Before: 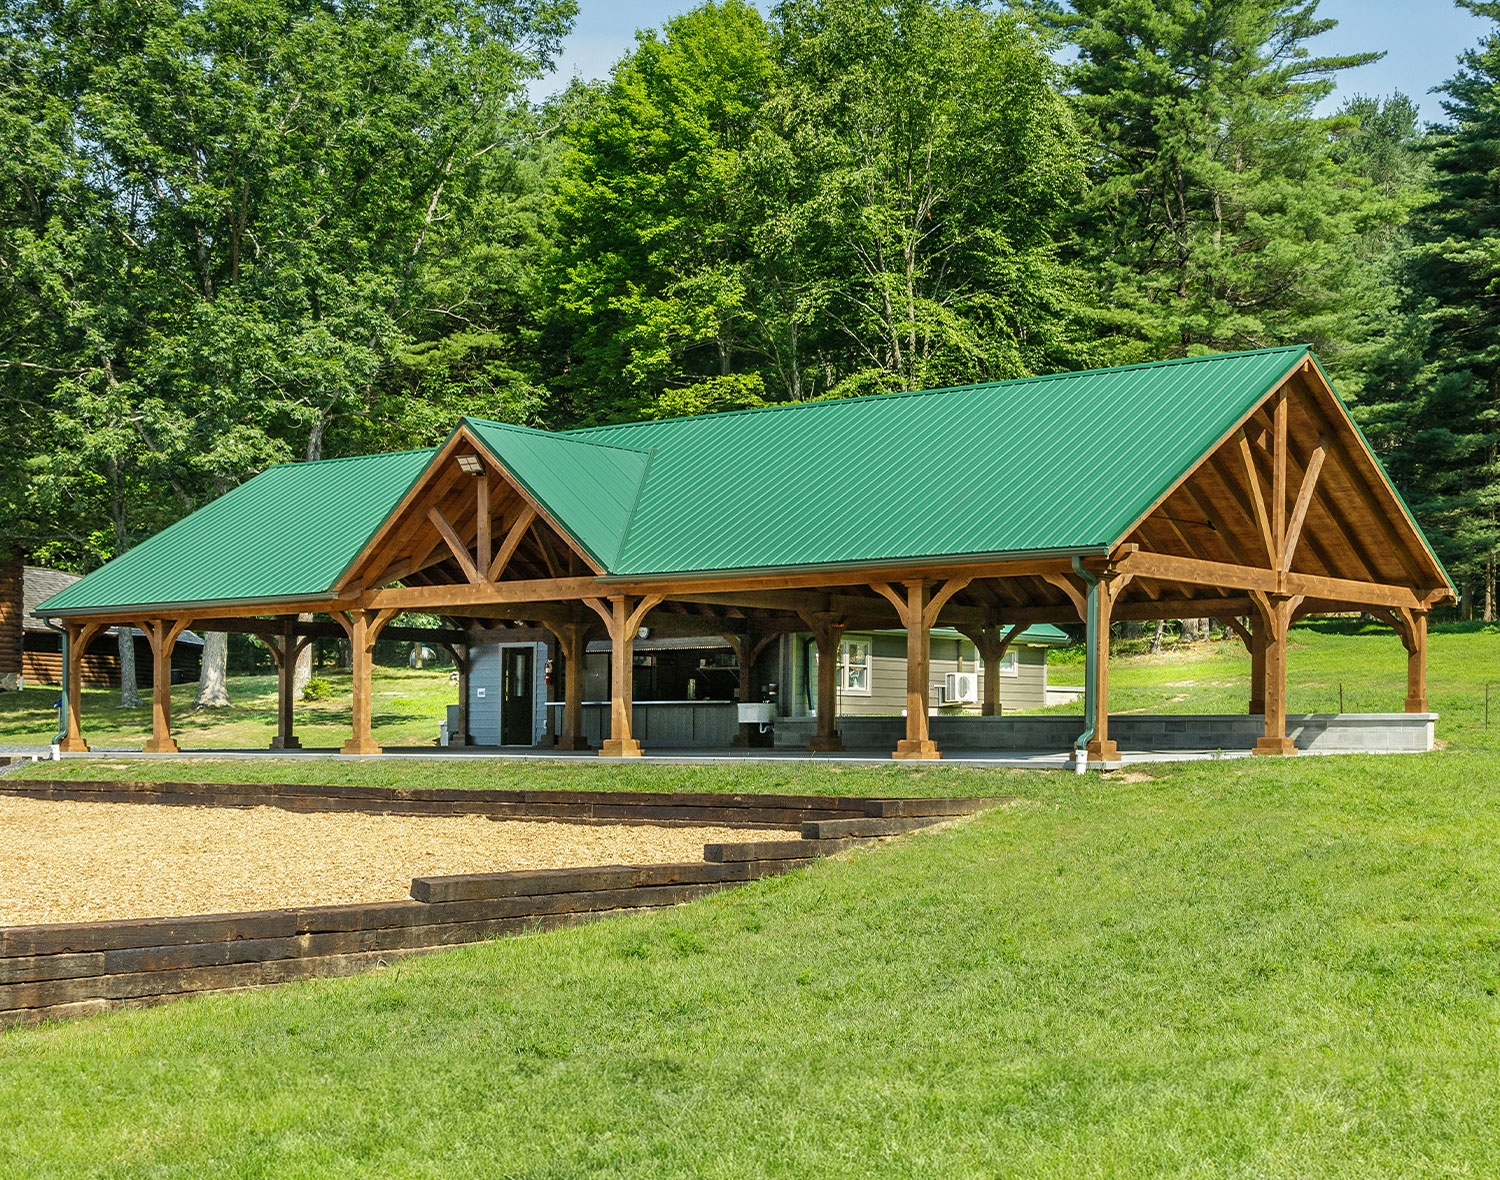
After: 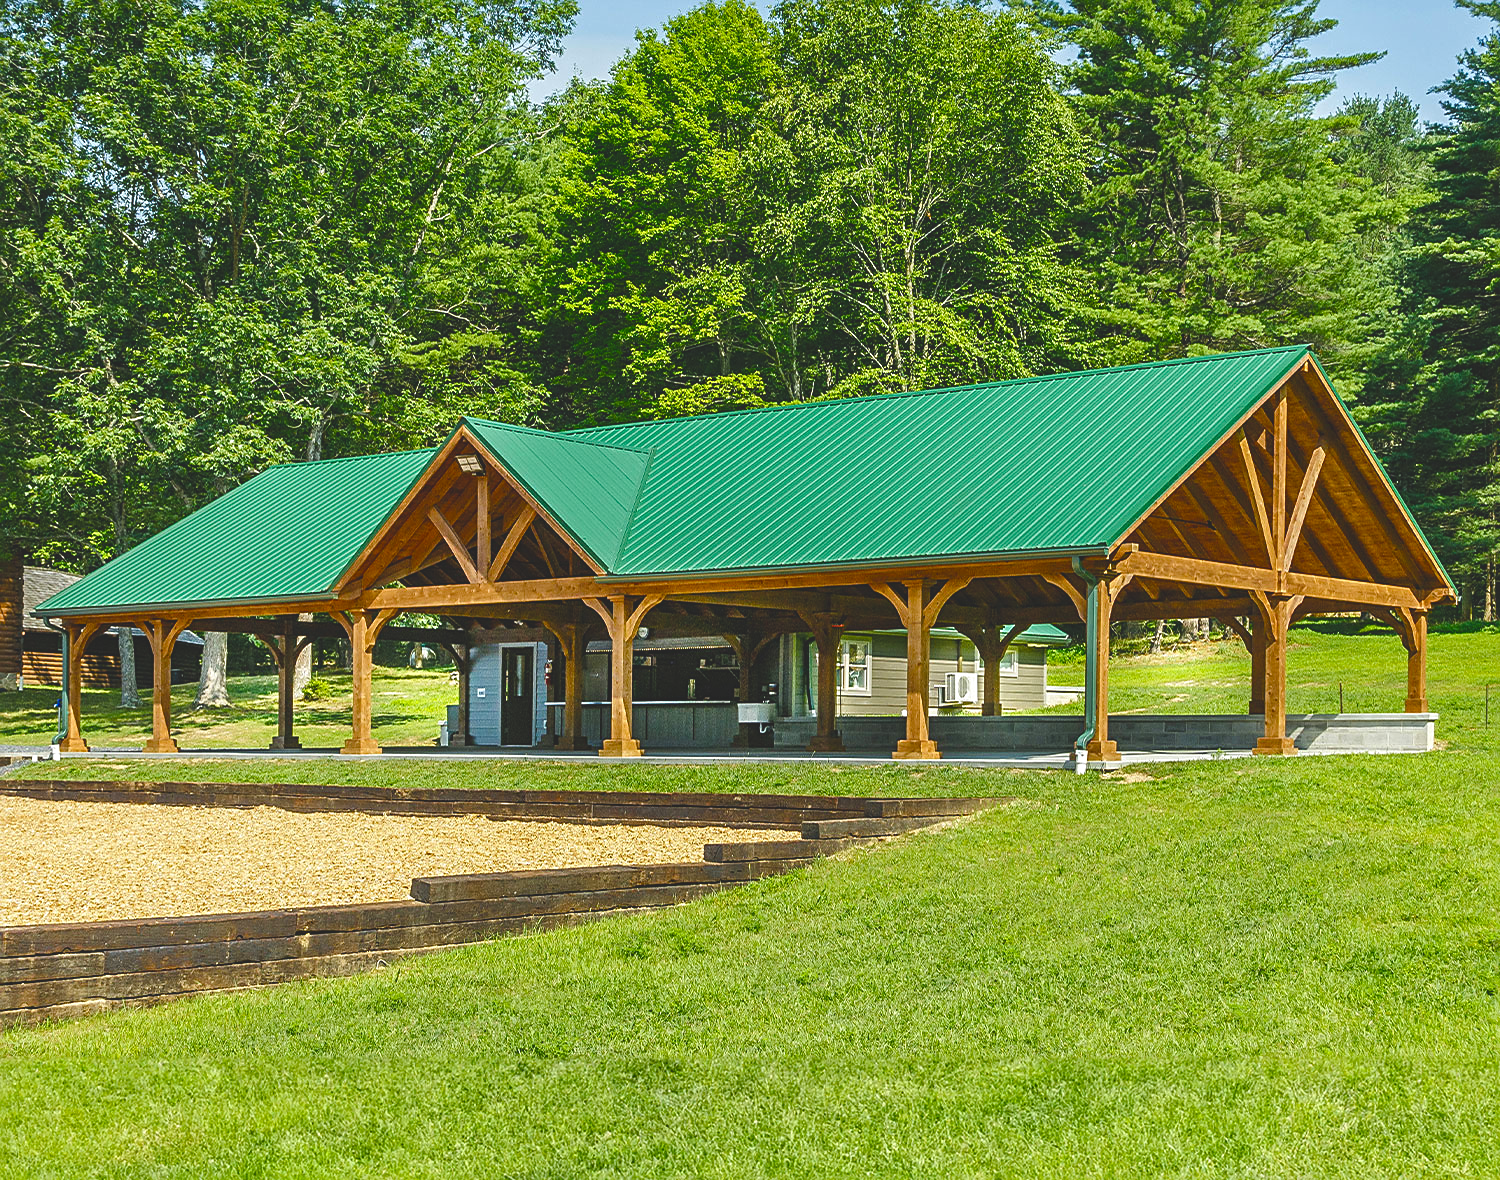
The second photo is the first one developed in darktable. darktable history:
color balance rgb: global offset › luminance 1.973%, perceptual saturation grading › global saturation 20%, perceptual saturation grading › highlights -14.015%, perceptual saturation grading › shadows 49.873%, global vibrance 9.863%
sharpen: on, module defaults
